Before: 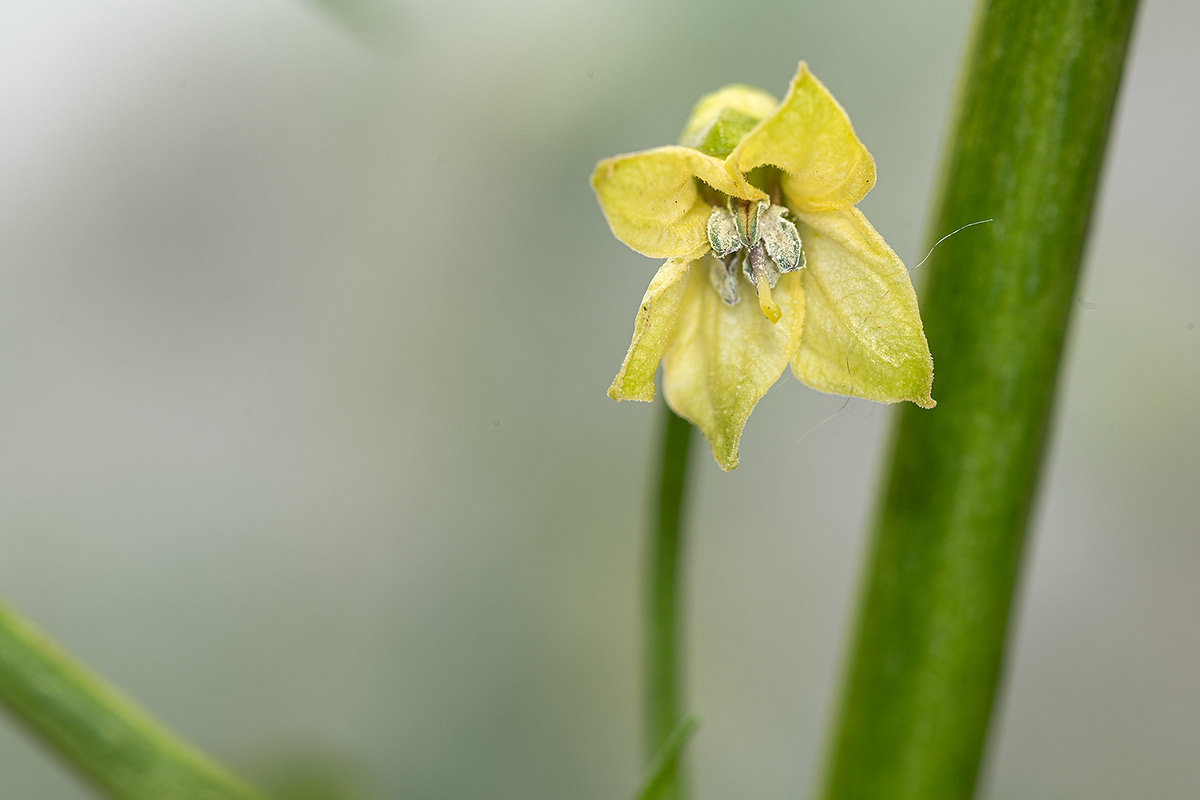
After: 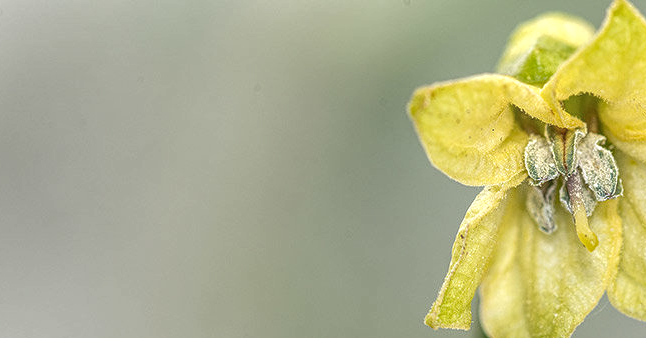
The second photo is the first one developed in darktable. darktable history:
local contrast: highlights 74%, shadows 55%, detail 176%, midtone range 0.207
crop: left 15.306%, top 9.065%, right 30.789%, bottom 48.638%
